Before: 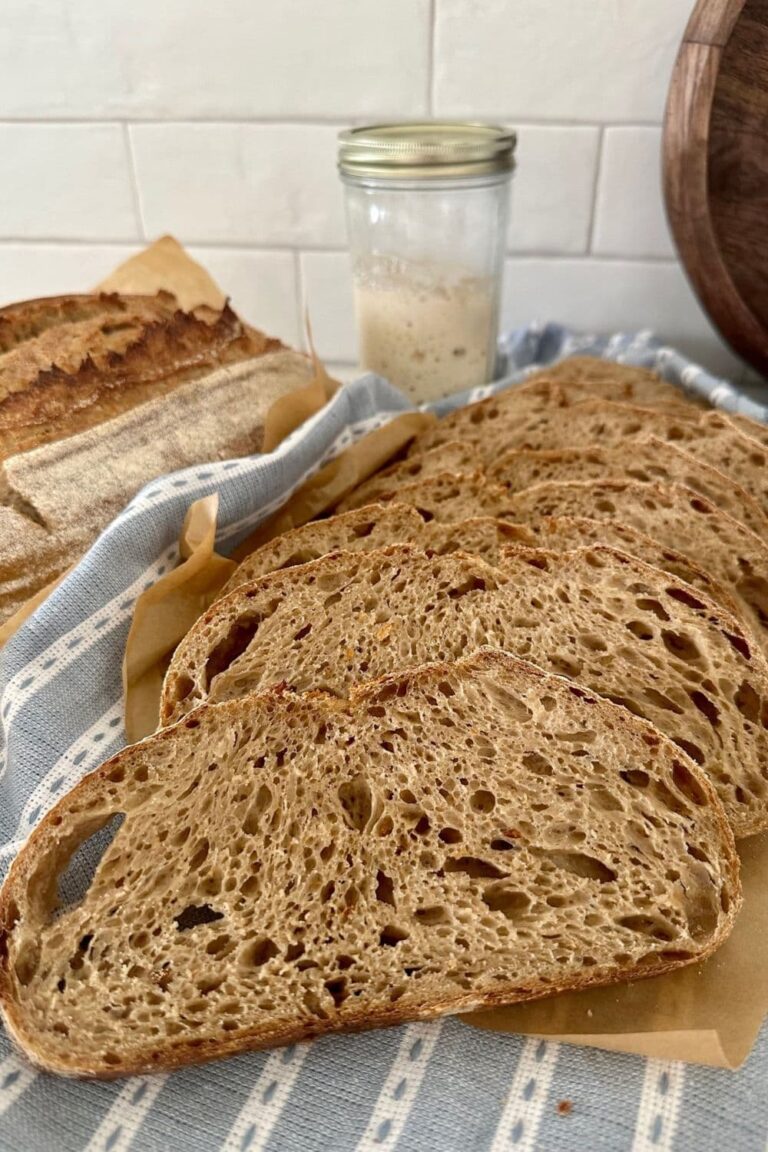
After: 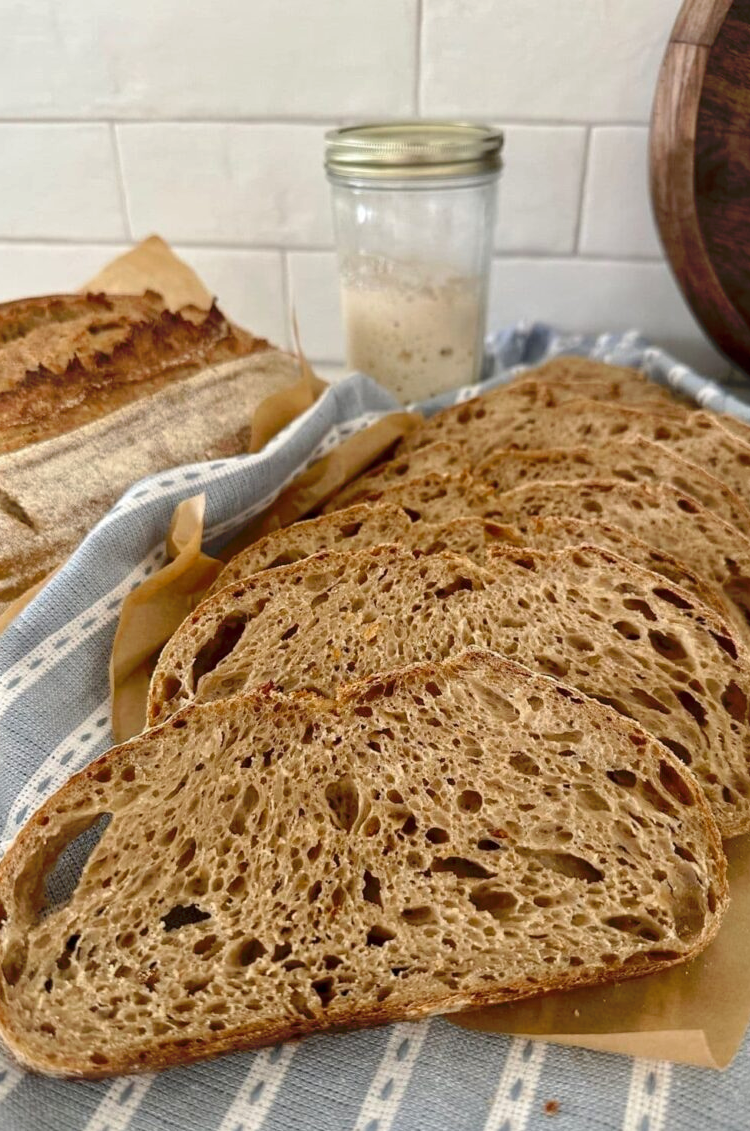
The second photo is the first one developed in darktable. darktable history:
crop and rotate: left 1.715%, right 0.605%, bottom 1.745%
shadows and highlights: shadows 25.54, highlights -23.26
tone curve: curves: ch0 [(0, 0) (0.003, 0.004) (0.011, 0.005) (0.025, 0.014) (0.044, 0.037) (0.069, 0.059) (0.1, 0.096) (0.136, 0.116) (0.177, 0.133) (0.224, 0.177) (0.277, 0.255) (0.335, 0.319) (0.399, 0.385) (0.468, 0.457) (0.543, 0.545) (0.623, 0.621) (0.709, 0.705) (0.801, 0.801) (0.898, 0.901) (1, 1)], preserve colors none
